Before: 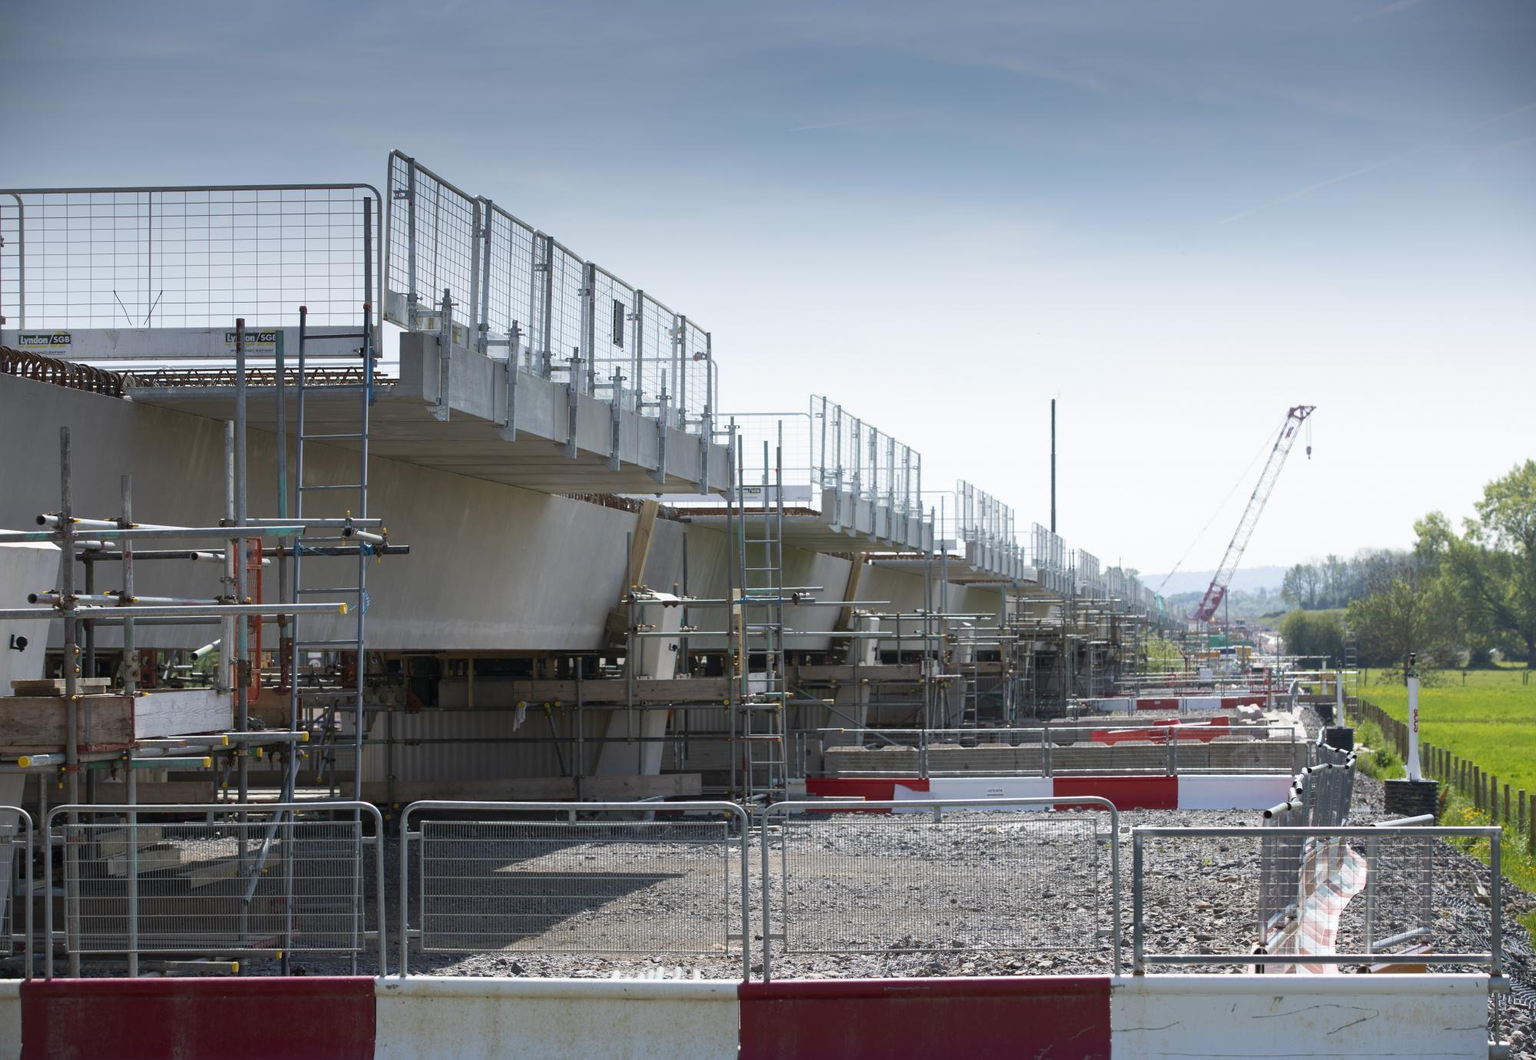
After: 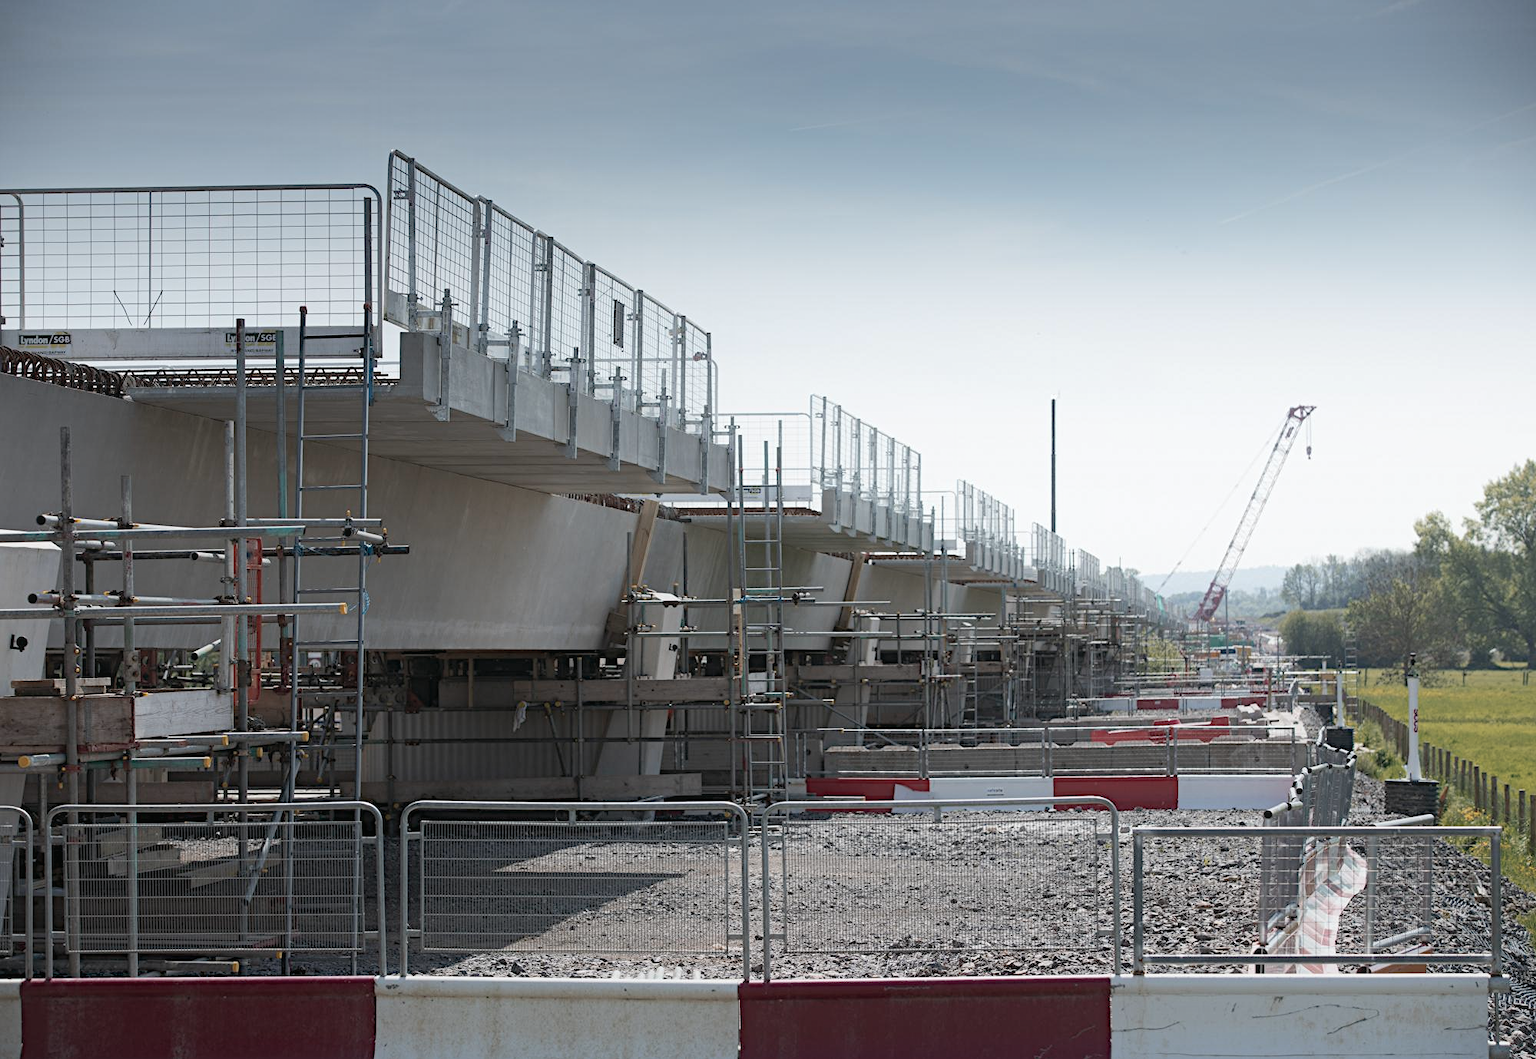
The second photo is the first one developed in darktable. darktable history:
contrast equalizer "texture": octaves 7, y [[0.6 ×6], [0.55 ×6], [0 ×6], [0 ×6], [0 ×6]], mix -0.36
color look up table "pastel": target L [51.39, 65.71, 52.93, 40.14, 55.11, 70.72, 67.66, 40.02, 51.12, 30.33, 72.53, 73.94, 25.78, 46.2, 44.1, 83.73, 53.94, 48.04, 96.54, 81.26, 66.77, 50.87, 35.66, 20.46, 0 ×25], target a [8.254, 18.13, -1.88, -13.1, 8.84, -33.4, 40.12, 10.41, 46.34, 22.98, -20.18, 19.36, 12.82, -37.32, 48.96, -20.04, 51.91, -25.1, -0.43, -0.64, -0.73, -0.15, -0.42, -0.08, 0 ×25], target b [8.63, 17.81, -21.93, 18.91, -25.4, -0.2, 63.51, -45.96, 15.61, -21.59, 58.6, 67.86, -45.49, 23.34, 25.19, 59.3, -15.13, -25.1, 1.19, -0.34, -0.5, -0.27, -1.23, -0.97, 0 ×25], num patches 24
diffuse or sharpen "_builtin_sharpen demosaicing | AA filter": edge sensitivity 1, 1st order anisotropy 100%, 2nd order anisotropy 100%, 3rd order anisotropy 100%, 4th order anisotropy 100%, 1st order speed -25%, 2nd order speed -25%, 3rd order speed -25%, 4th order speed -25%
color balance rgb "pastel": shadows lift › chroma 1%, shadows lift › hue 335°, power › hue 335°, highlights gain › chroma 2%, highlights gain › hue 164.32°, global offset › luminance 0.2%, perceptual saturation grading › global saturation 50%, global vibrance 30%
rgb primaries "pastel": tint hue -1.04°, red hue -0.035, red purity 0.85, green hue 0.087, green purity 0.9, blue hue -0.122, blue purity 0.95
